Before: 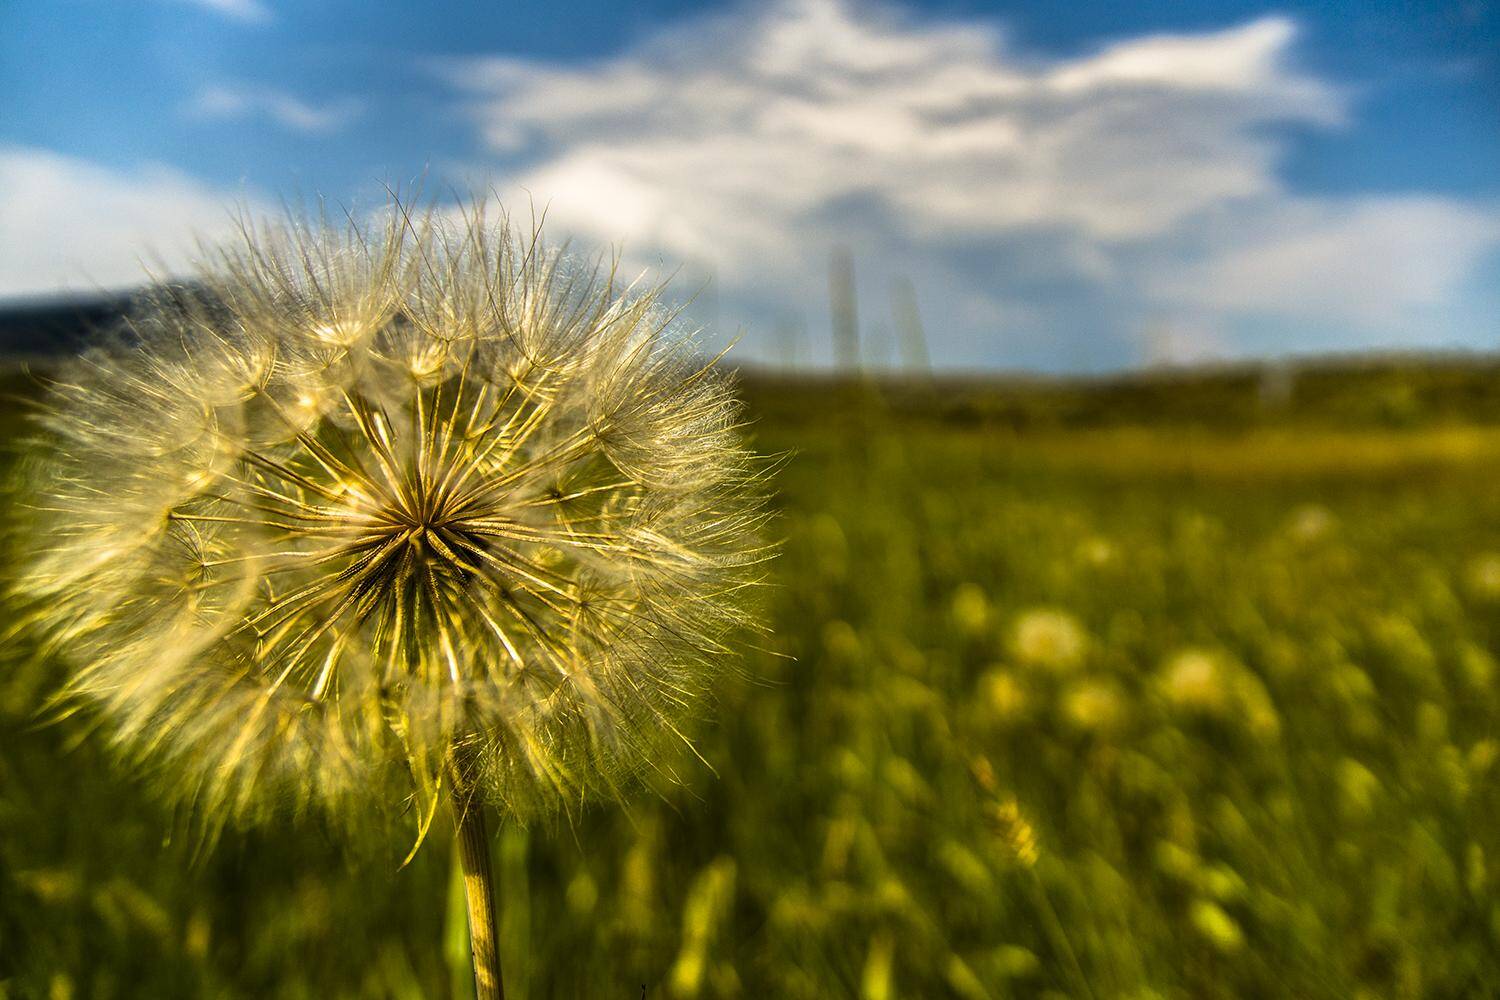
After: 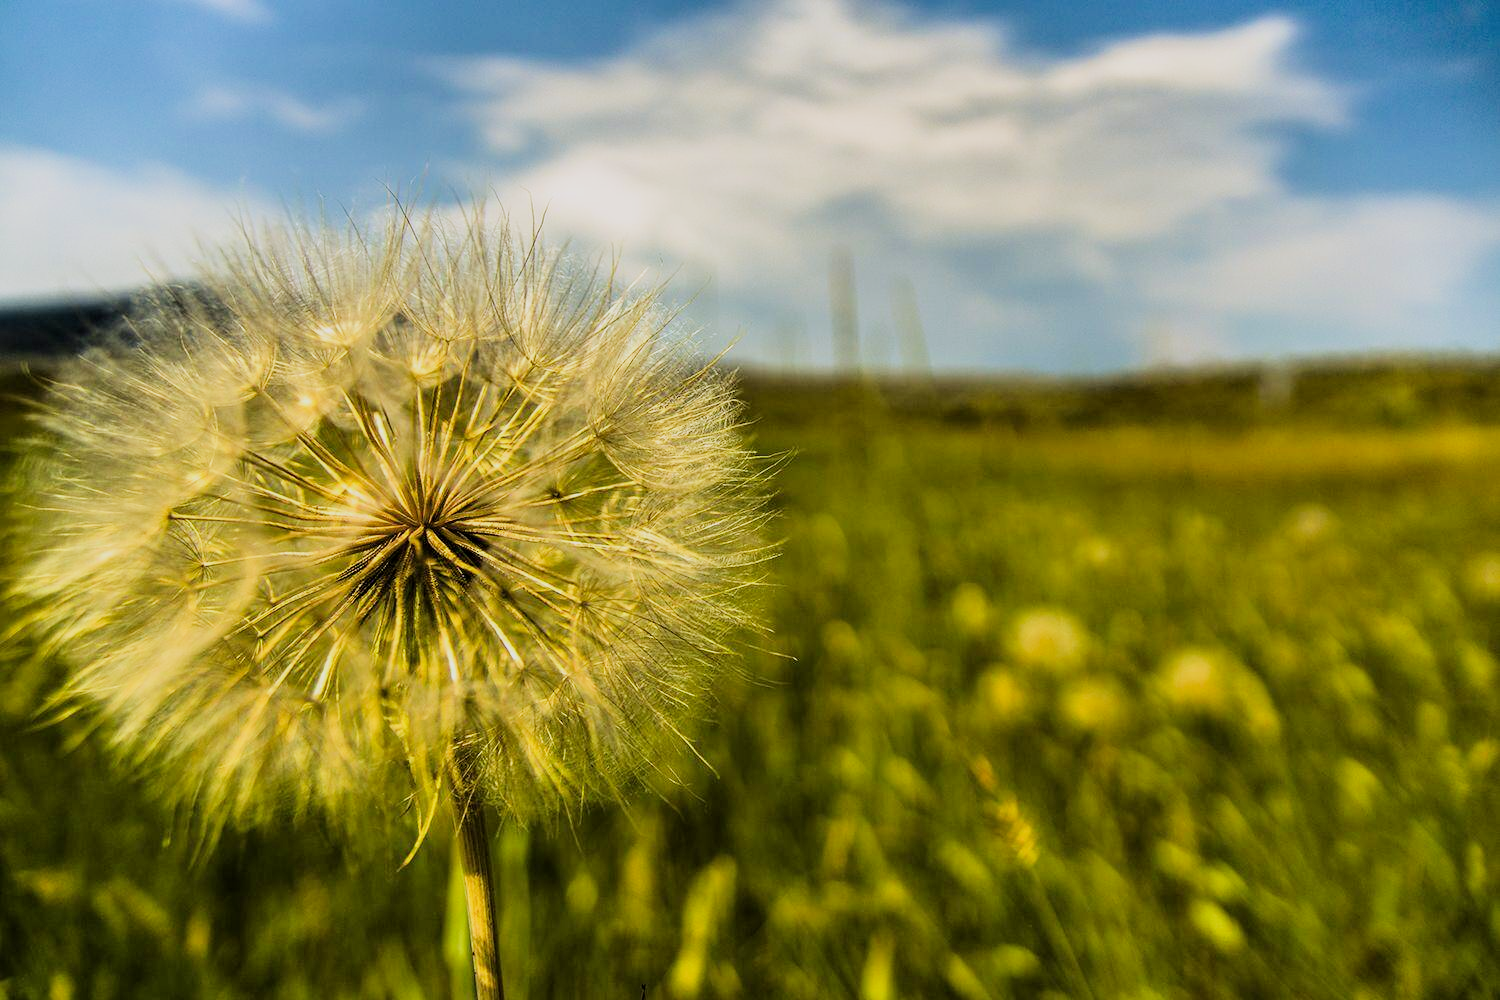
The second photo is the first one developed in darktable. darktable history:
tone equalizer: on, module defaults
filmic rgb: black relative exposure -8.54 EV, white relative exposure 5.52 EV, hardness 3.39, contrast 1.016
exposure: exposure 0.657 EV, compensate highlight preservation false
rgb curve: curves: ch2 [(0, 0) (0.567, 0.512) (1, 1)], mode RGB, independent channels
